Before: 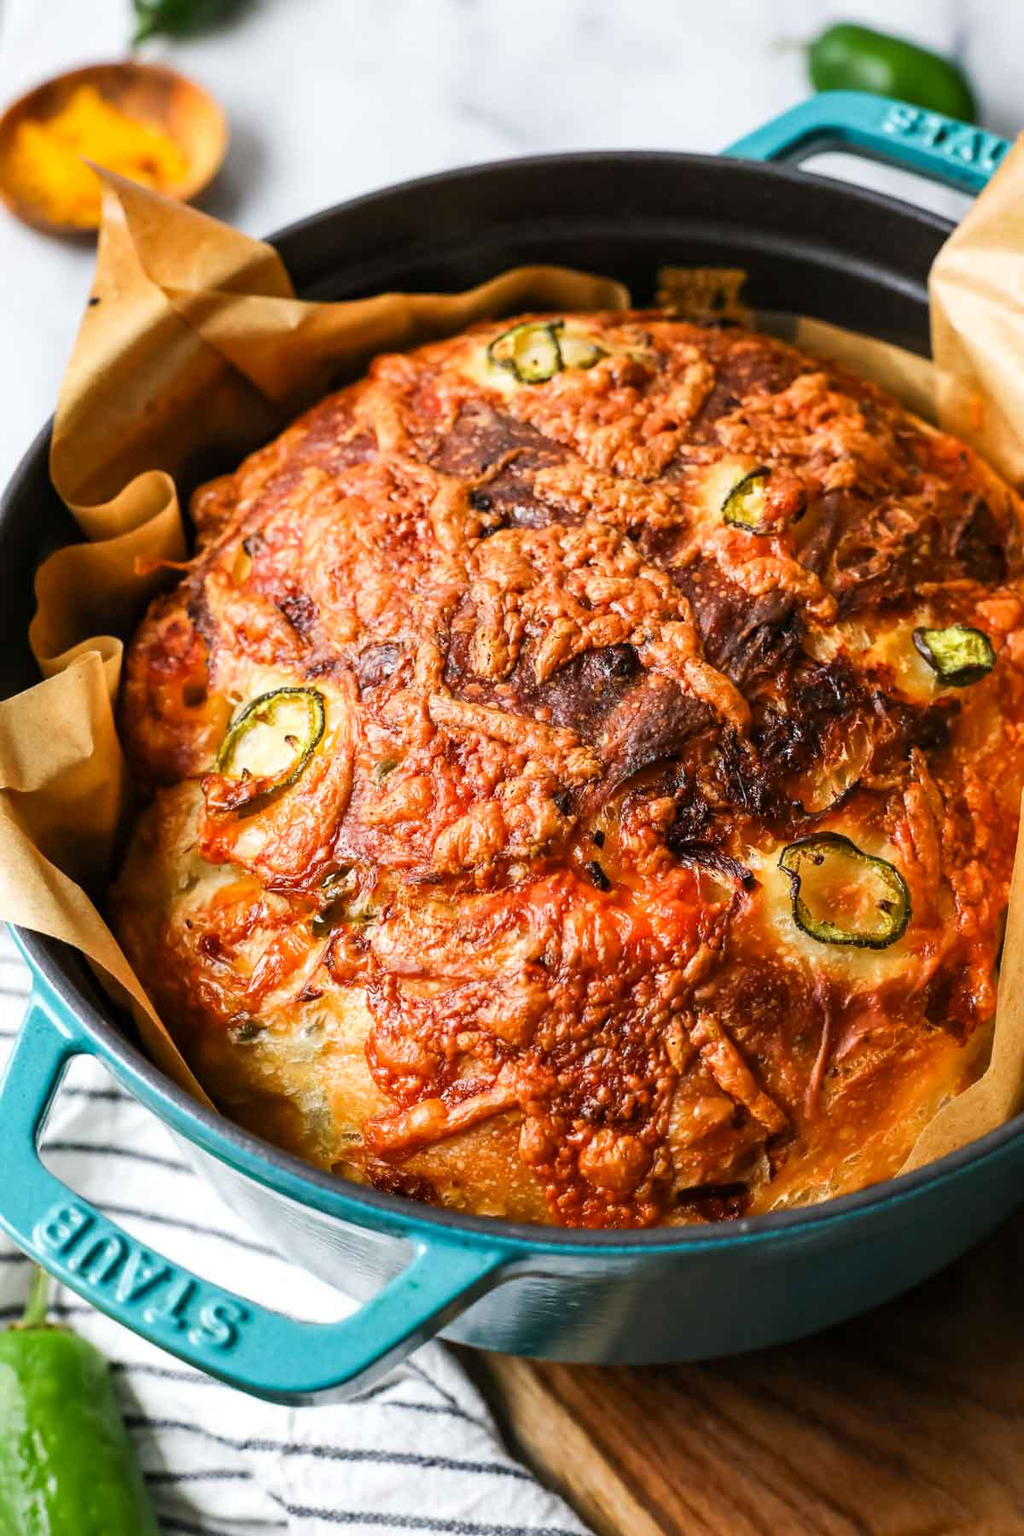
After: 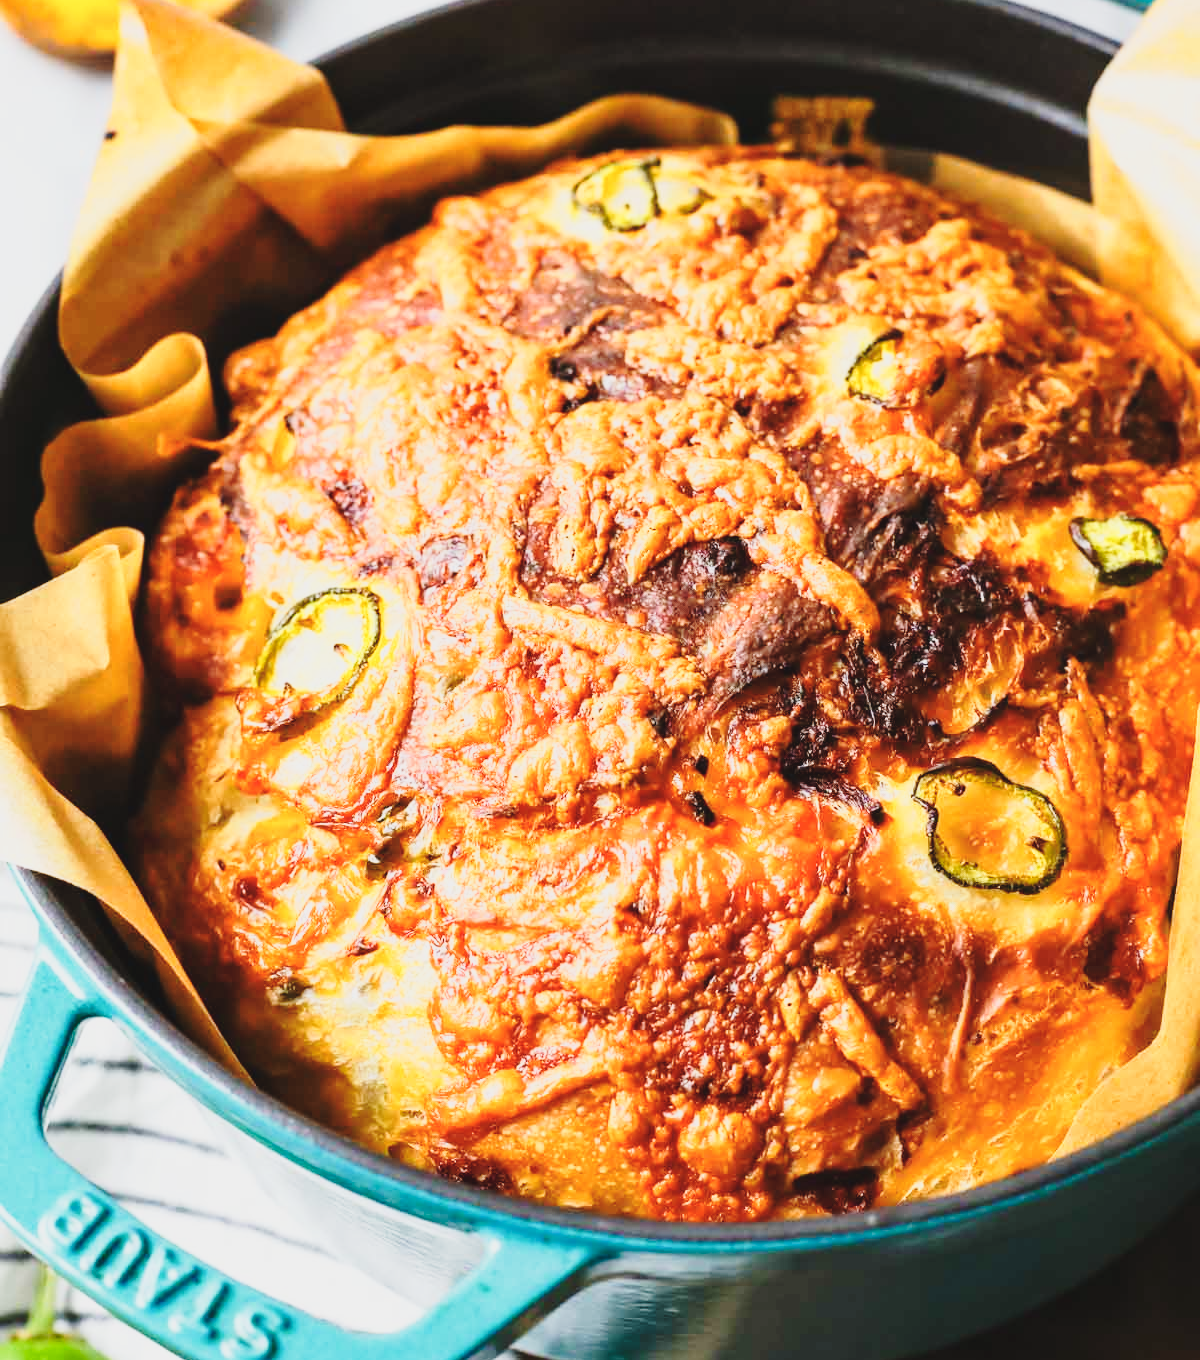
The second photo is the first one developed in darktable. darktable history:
crop and rotate: top 12.134%, bottom 12.292%
contrast brightness saturation: contrast -0.119
base curve: curves: ch0 [(0, 0) (0.028, 0.03) (0.121, 0.232) (0.46, 0.748) (0.859, 0.968) (1, 1)], preserve colors none
color zones: curves: ch0 [(0, 0.558) (0.143, 0.559) (0.286, 0.529) (0.429, 0.505) (0.571, 0.5) (0.714, 0.5) (0.857, 0.5) (1, 0.558)]; ch1 [(0, 0.469) (0.01, 0.469) (0.12, 0.446) (0.248, 0.469) (0.5, 0.5) (0.748, 0.5) (0.99, 0.469) (1, 0.469)]
